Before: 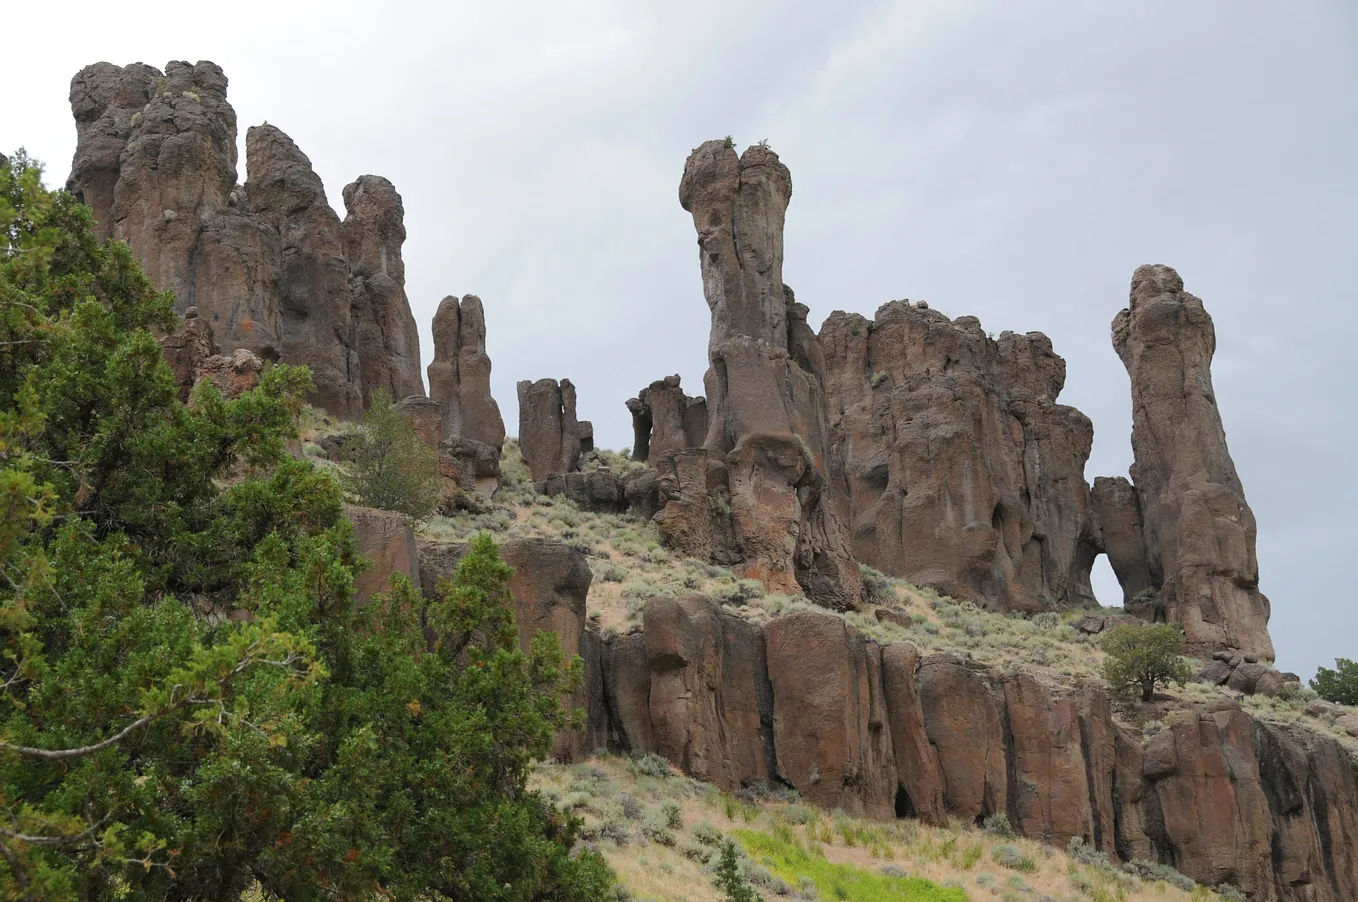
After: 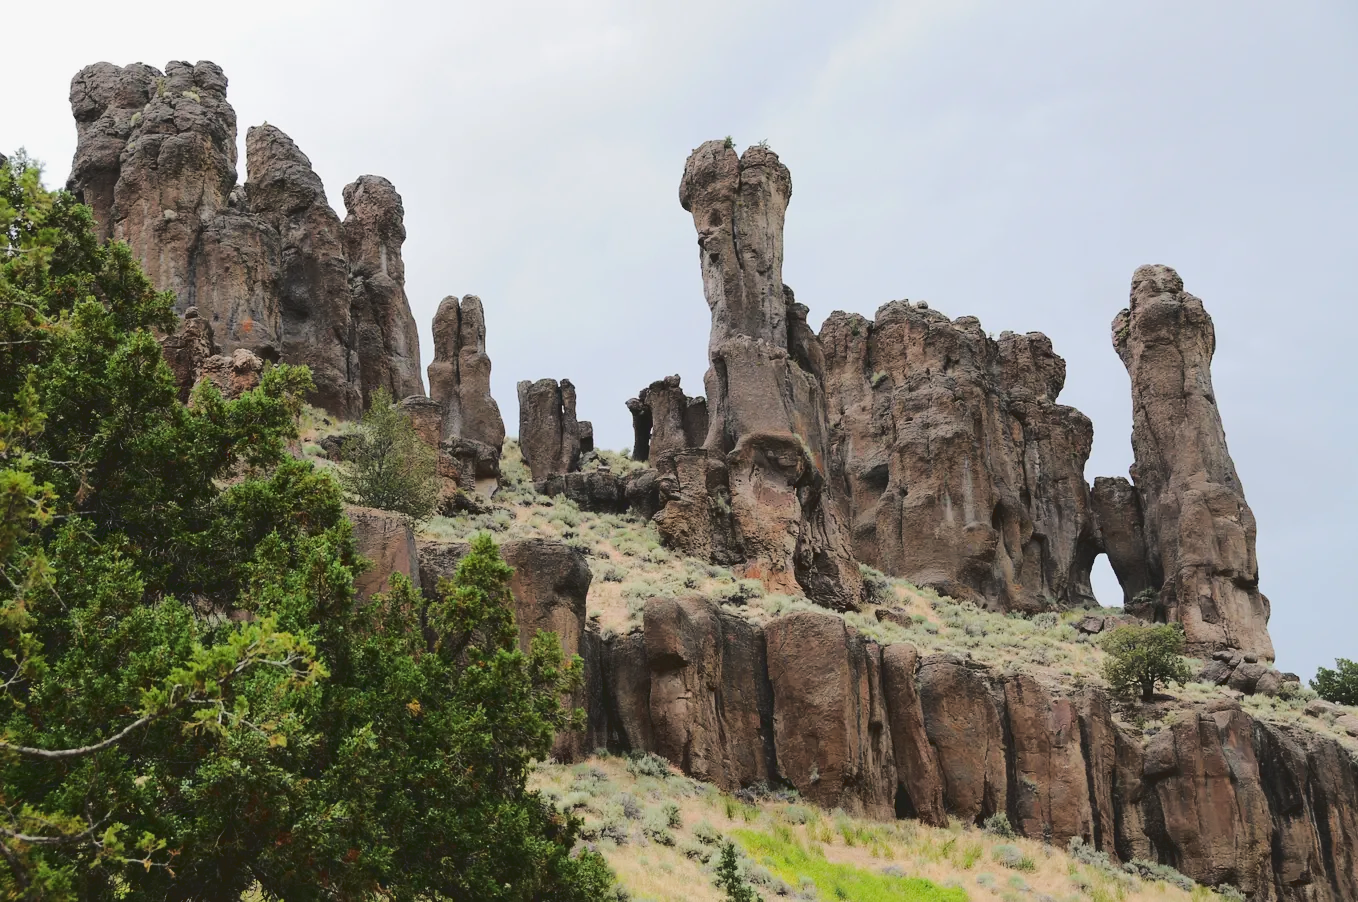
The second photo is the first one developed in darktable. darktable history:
exposure: black level correction 0.001, exposure -0.125 EV, compensate exposure bias true, compensate highlight preservation false
tone curve: curves: ch0 [(0, 0) (0.003, 0.117) (0.011, 0.115) (0.025, 0.116) (0.044, 0.116) (0.069, 0.112) (0.1, 0.113) (0.136, 0.127) (0.177, 0.148) (0.224, 0.191) (0.277, 0.249) (0.335, 0.363) (0.399, 0.479) (0.468, 0.589) (0.543, 0.664) (0.623, 0.733) (0.709, 0.799) (0.801, 0.852) (0.898, 0.914) (1, 1)], color space Lab, linked channels, preserve colors none
